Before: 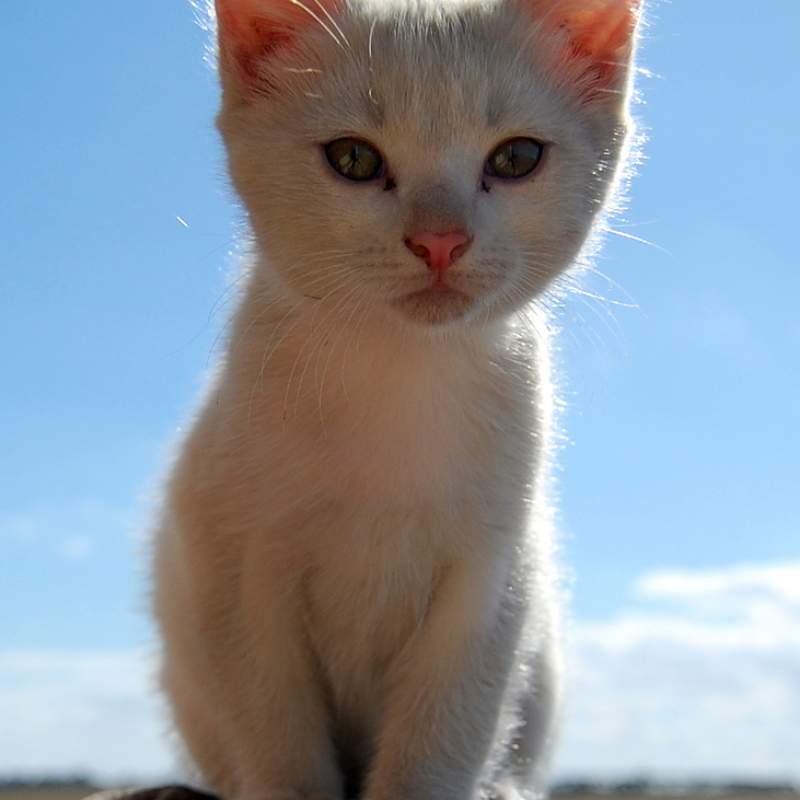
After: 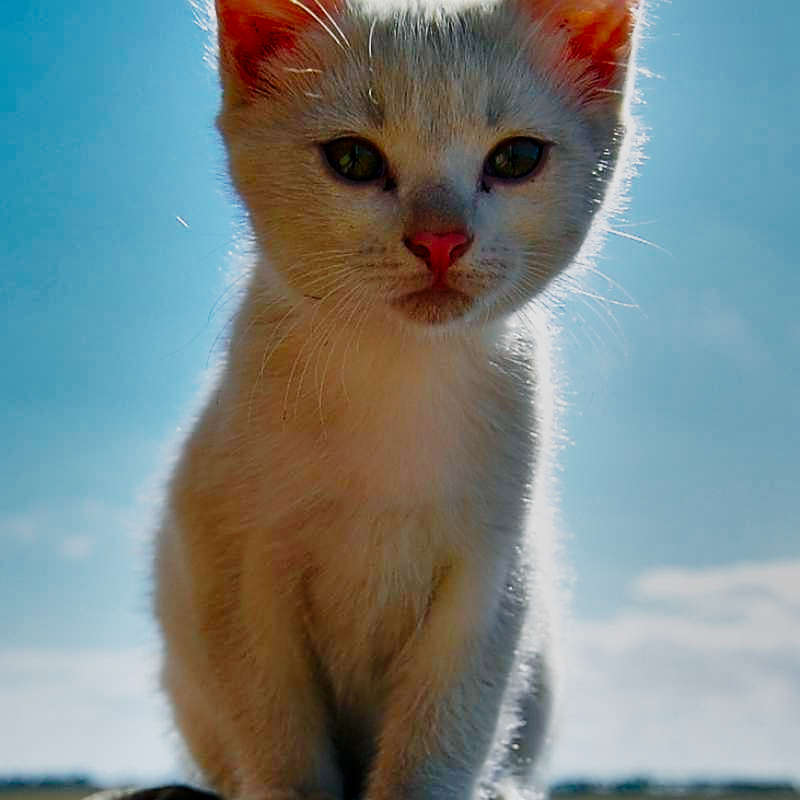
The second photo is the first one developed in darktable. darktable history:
base curve: curves: ch0 [(0, 0) (0.028, 0.03) (0.121, 0.232) (0.46, 0.748) (0.859, 0.968) (1, 1)], preserve colors none
sharpen: on, module defaults
color balance rgb: shadows lift › hue 86.11°, power › luminance -7.573%, power › chroma 1.11%, power › hue 217.84°, highlights gain › chroma 0.13%, highlights gain › hue 332.11°, perceptual saturation grading › global saturation 17.317%, global vibrance 20%
contrast brightness saturation: brightness -0.09
shadows and highlights: shadows 79.06, white point adjustment -9.13, highlights -61.16, soften with gaussian
